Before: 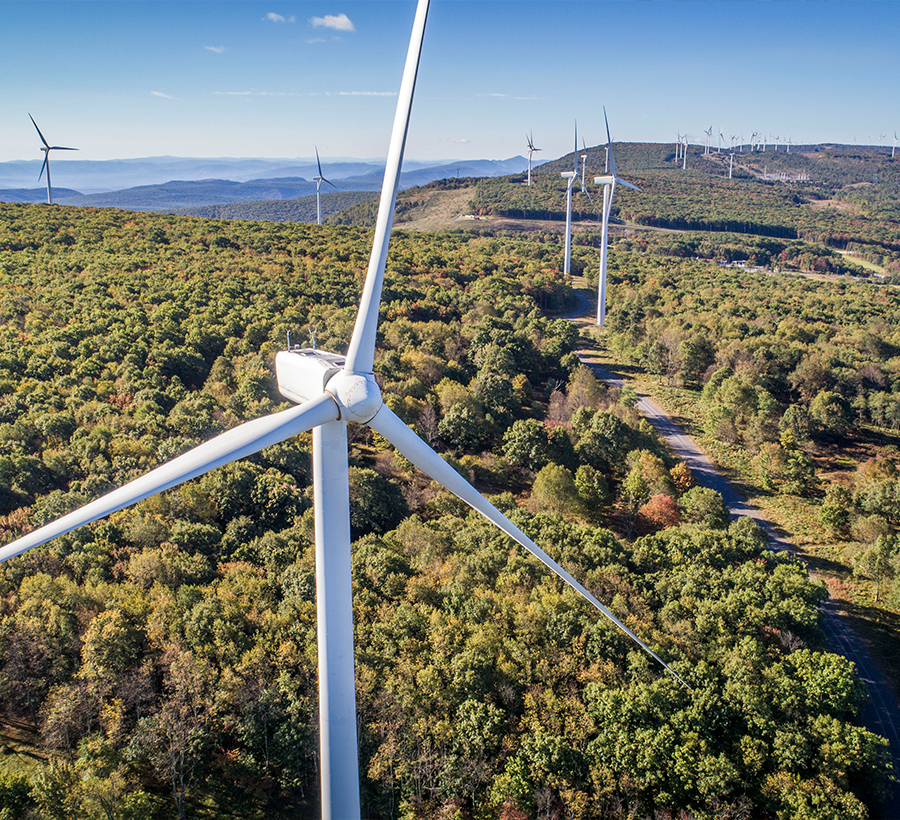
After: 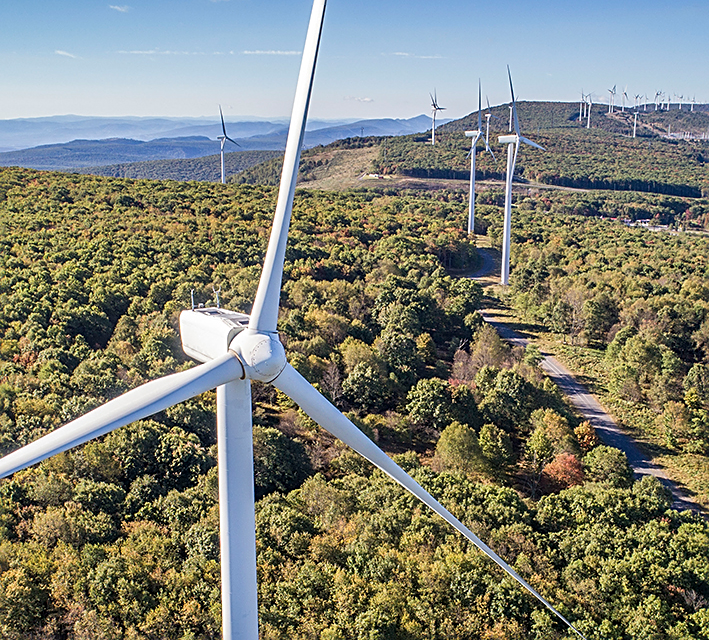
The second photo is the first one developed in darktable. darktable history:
crop and rotate: left 10.77%, top 5.1%, right 10.41%, bottom 16.76%
sharpen: on, module defaults
